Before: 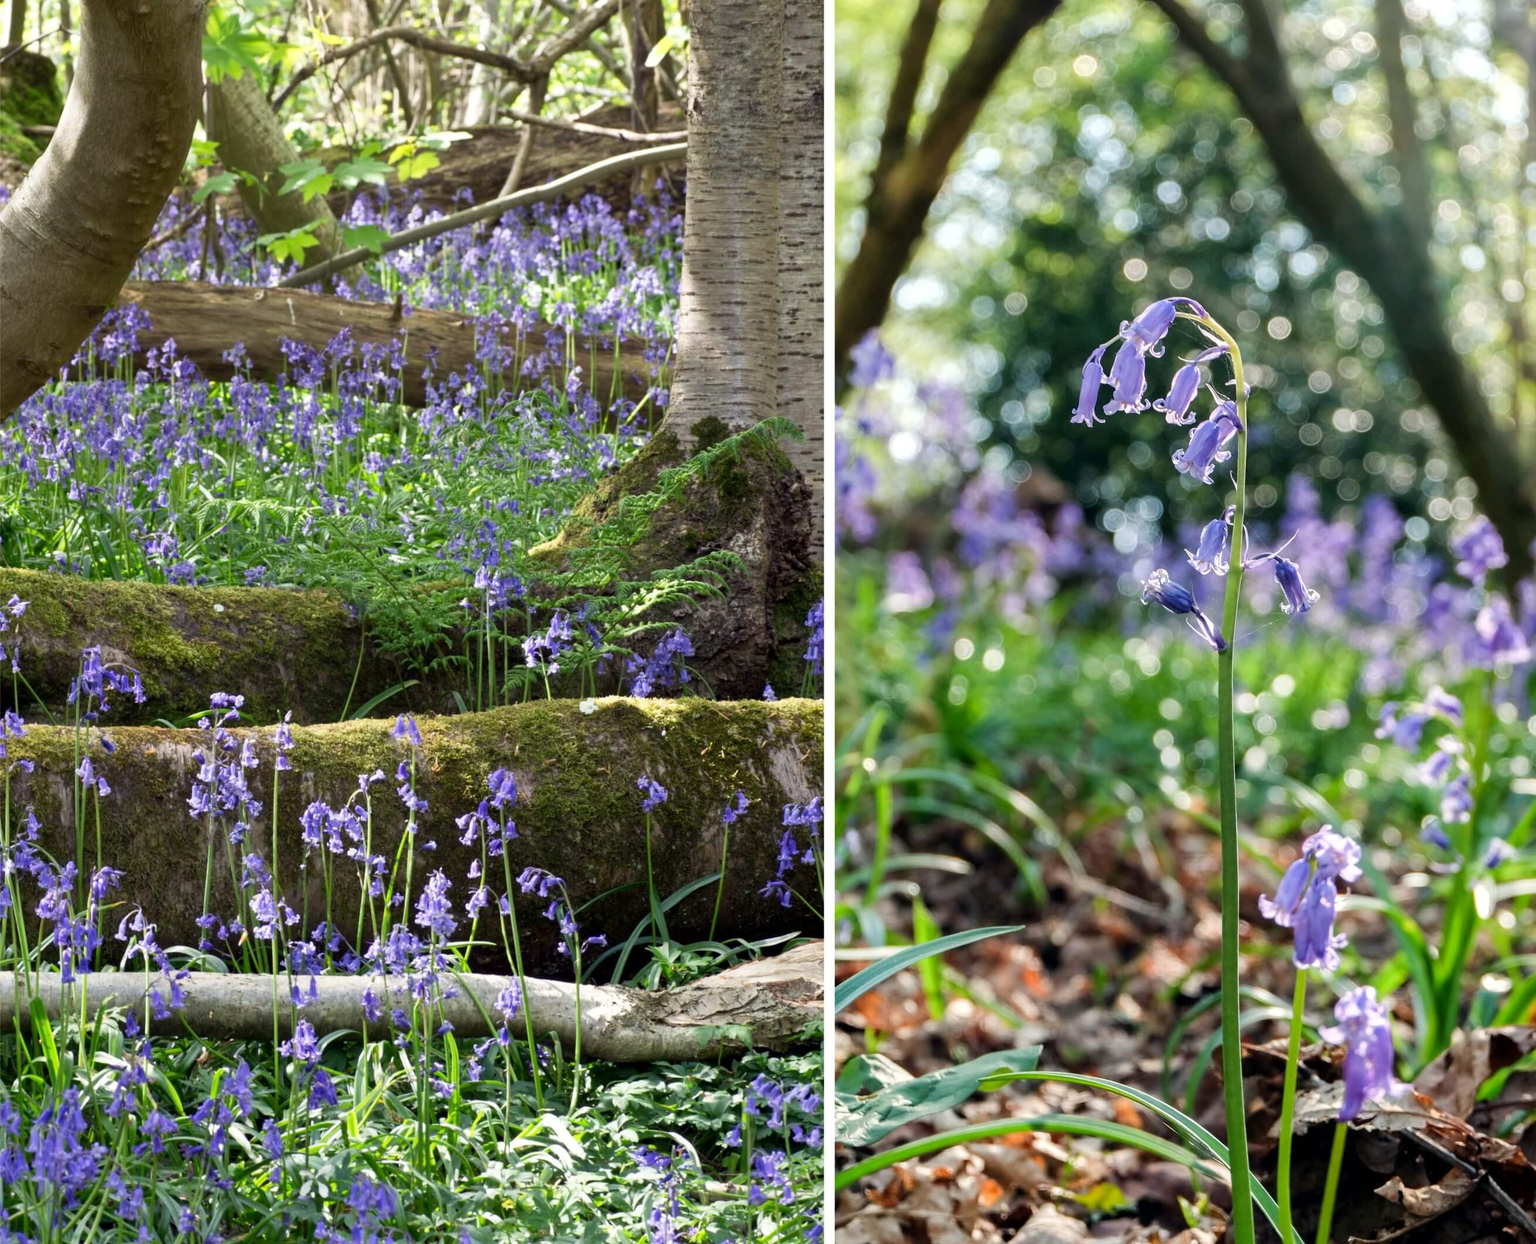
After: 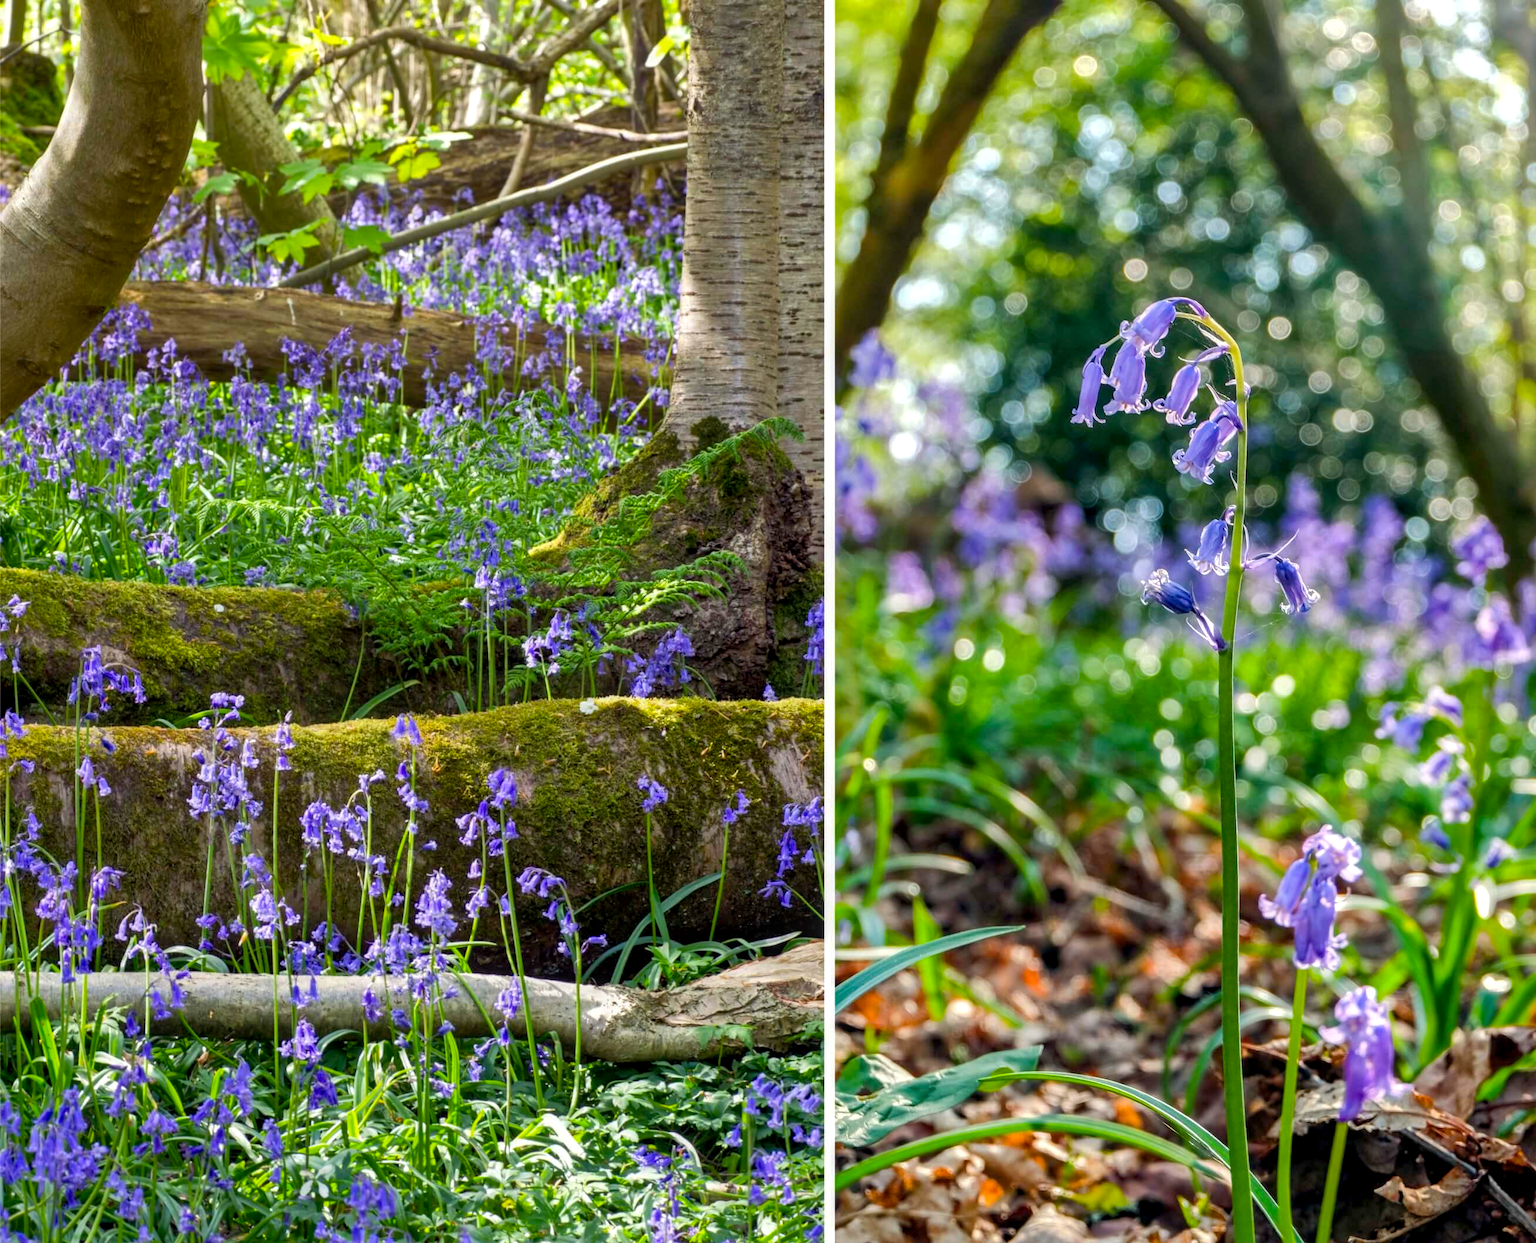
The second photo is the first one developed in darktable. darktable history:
shadows and highlights: on, module defaults
local contrast: on, module defaults
color balance rgb: perceptual saturation grading › global saturation 40%, global vibrance 15%
